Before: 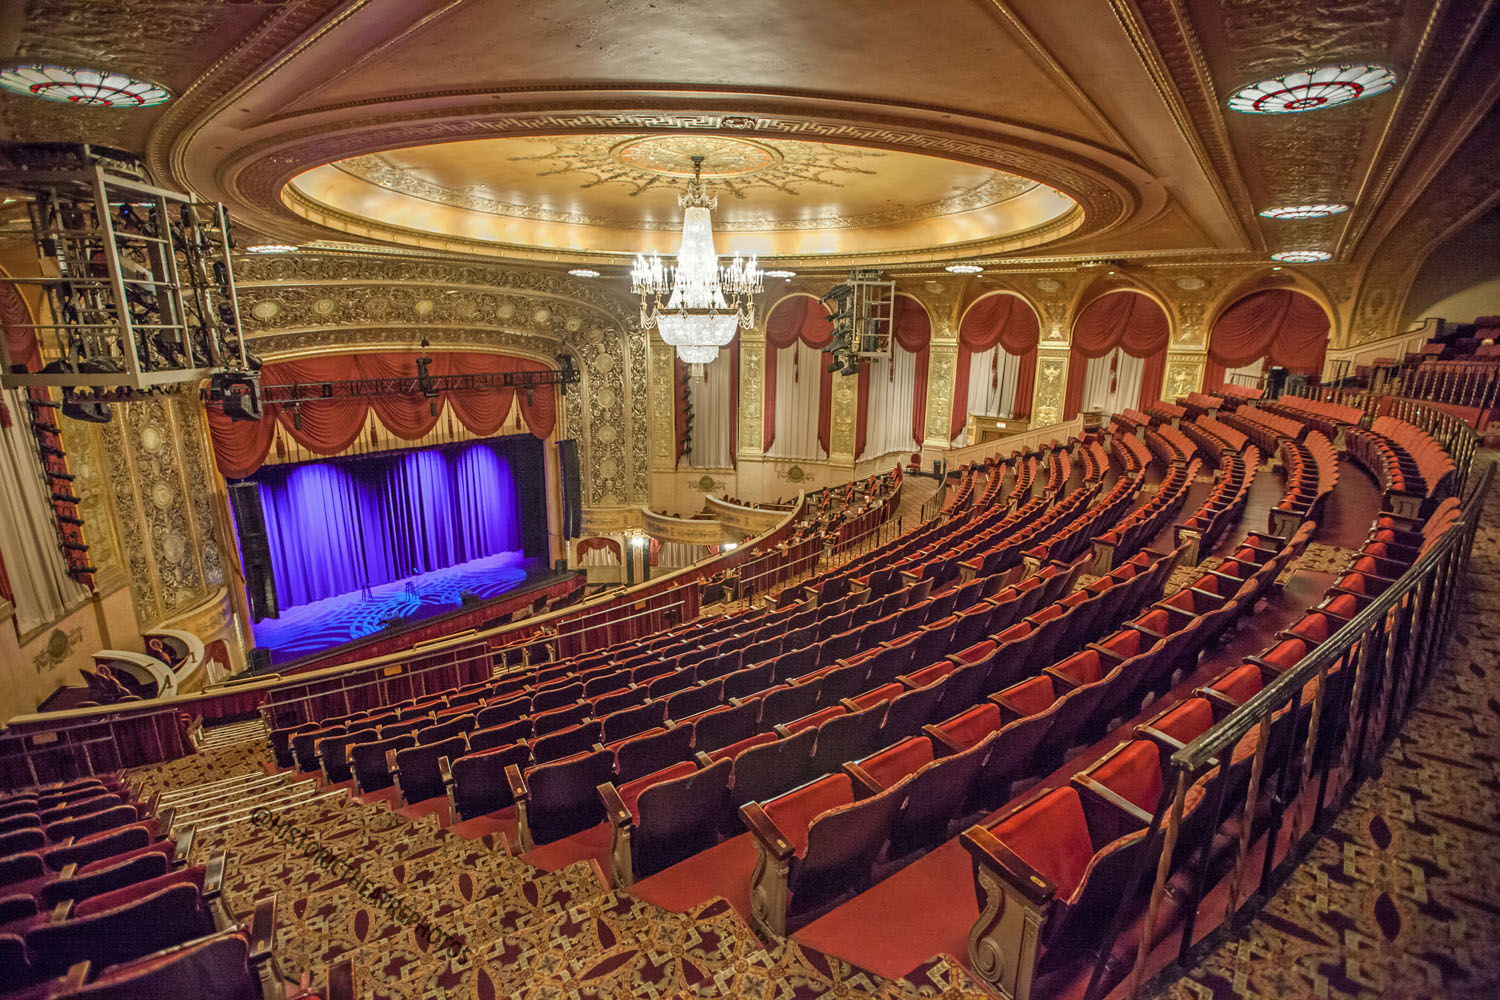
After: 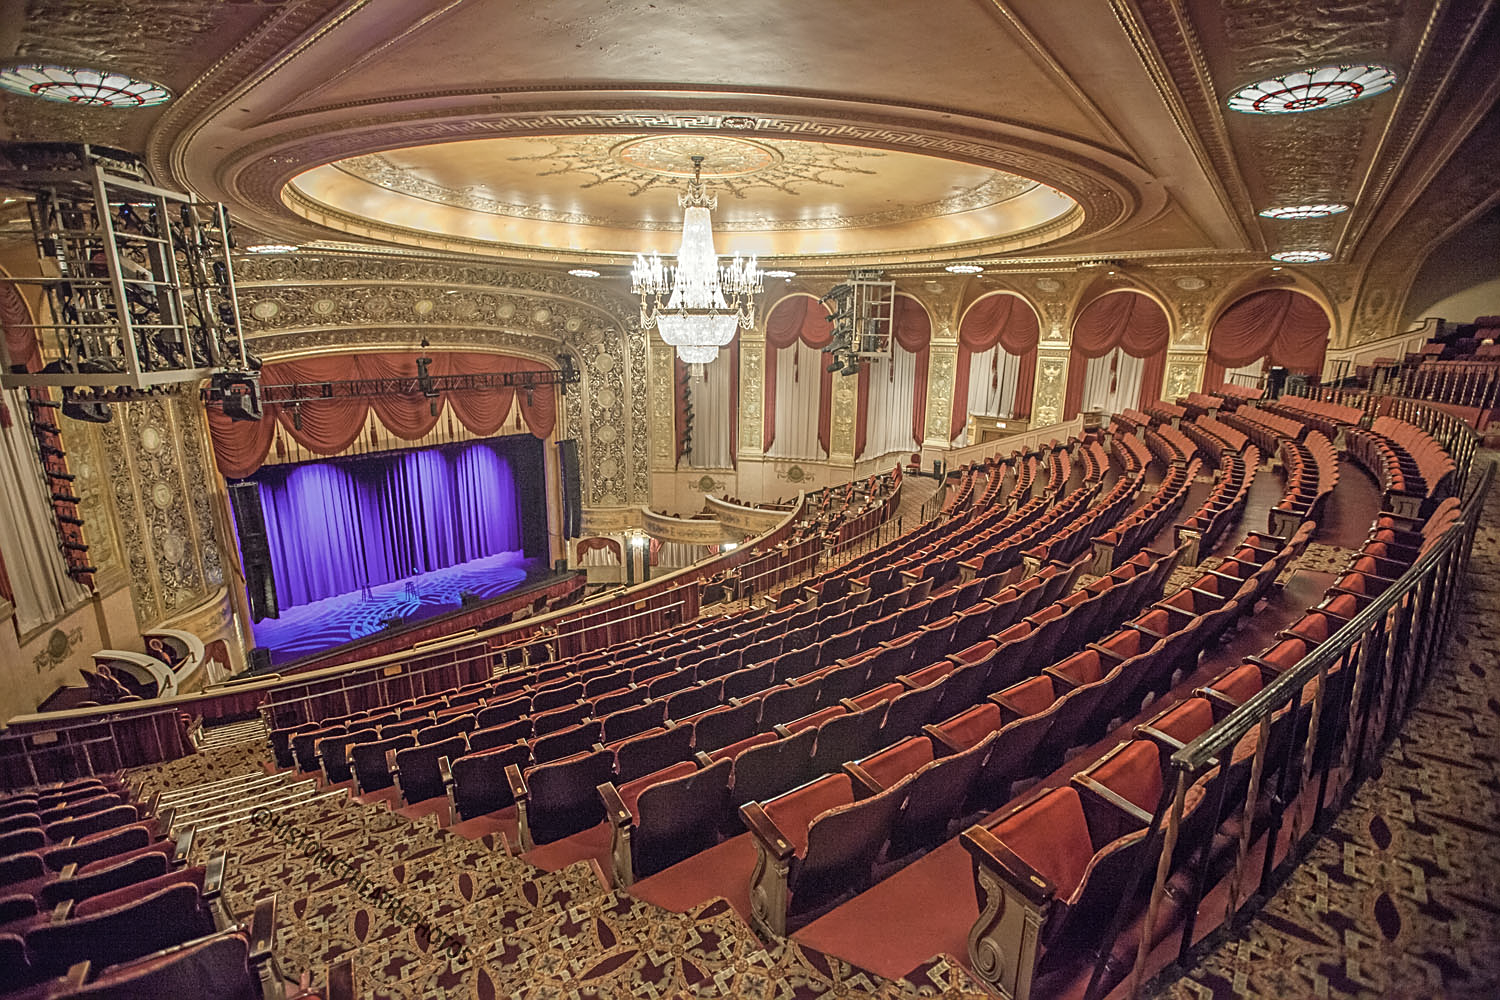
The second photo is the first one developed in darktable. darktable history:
color correction: saturation 0.8
bloom: size 40%
sharpen: on, module defaults
contrast brightness saturation: saturation -0.05
